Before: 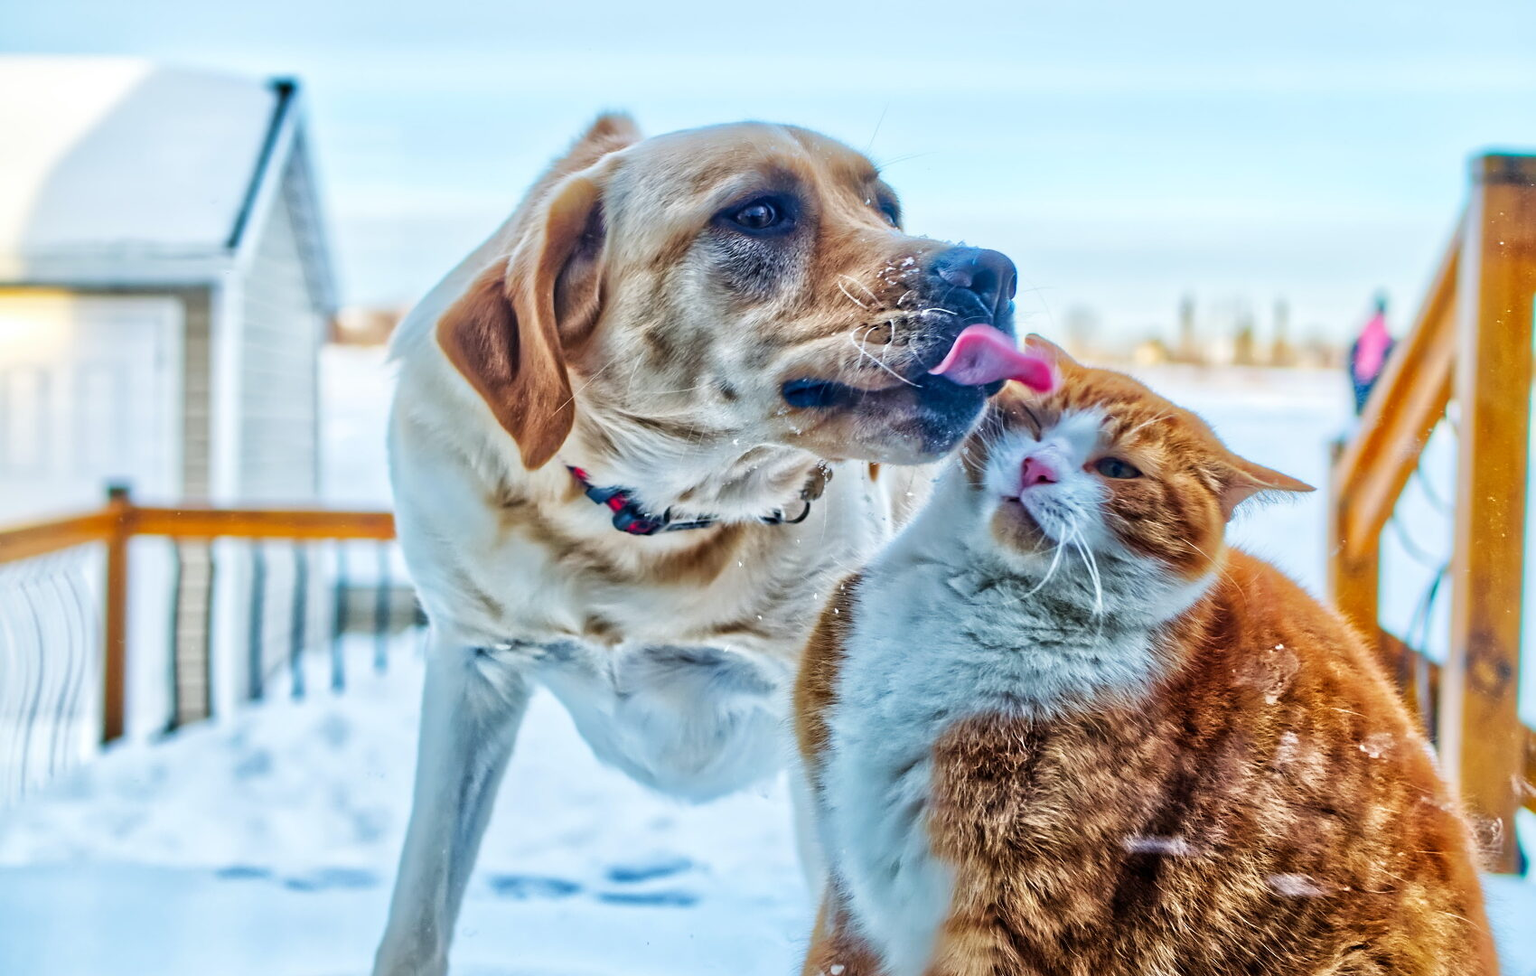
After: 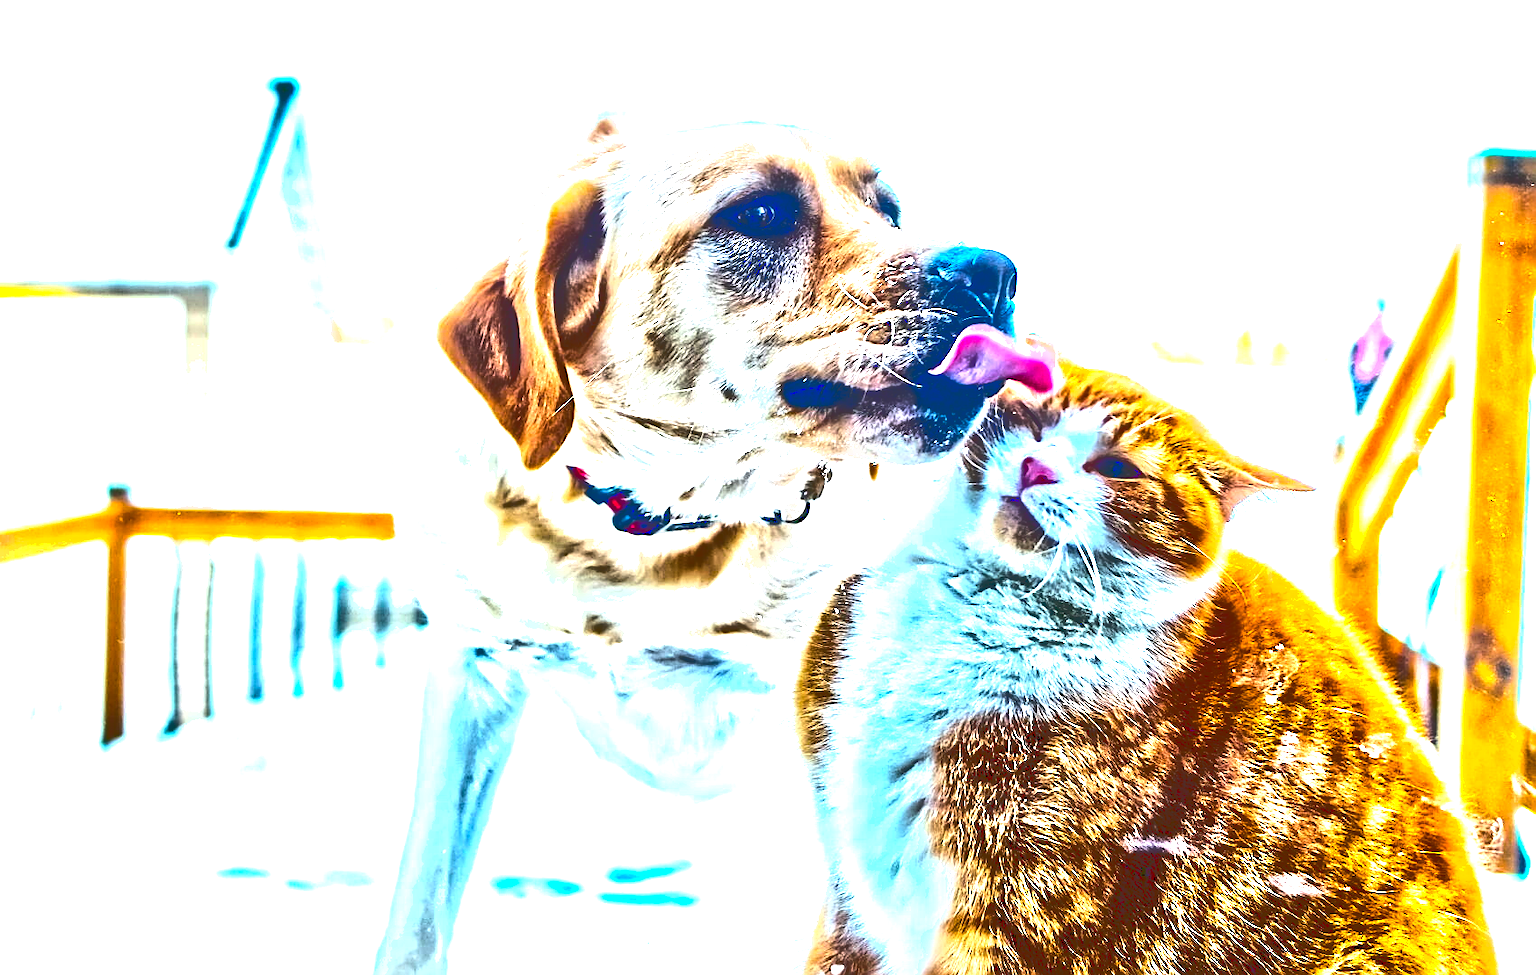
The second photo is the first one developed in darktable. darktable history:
contrast brightness saturation: saturation -0.069
sharpen: amount 0.573
base curve: curves: ch0 [(0, 0.036) (0.083, 0.04) (0.804, 1)]
exposure: black level correction 0, exposure 0.843 EV, compensate highlight preservation false
color balance rgb: linear chroma grading › global chroma 14.539%, perceptual saturation grading › global saturation 31.309%, perceptual brilliance grading › highlights 20.327%, perceptual brilliance grading › mid-tones 19.885%, perceptual brilliance grading › shadows -20.698%, global vibrance 20%
tone equalizer: on, module defaults
